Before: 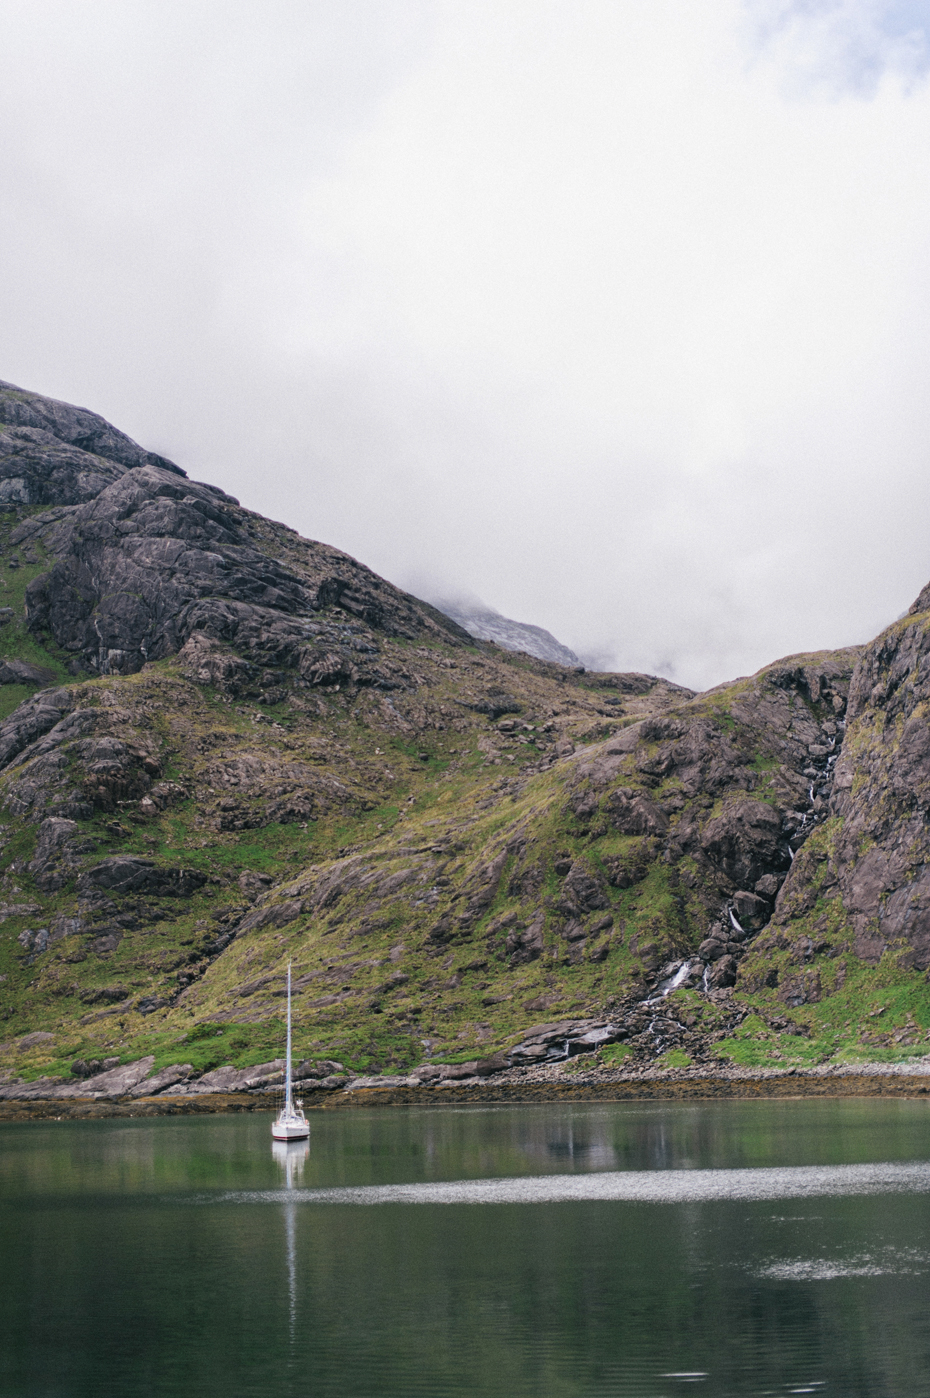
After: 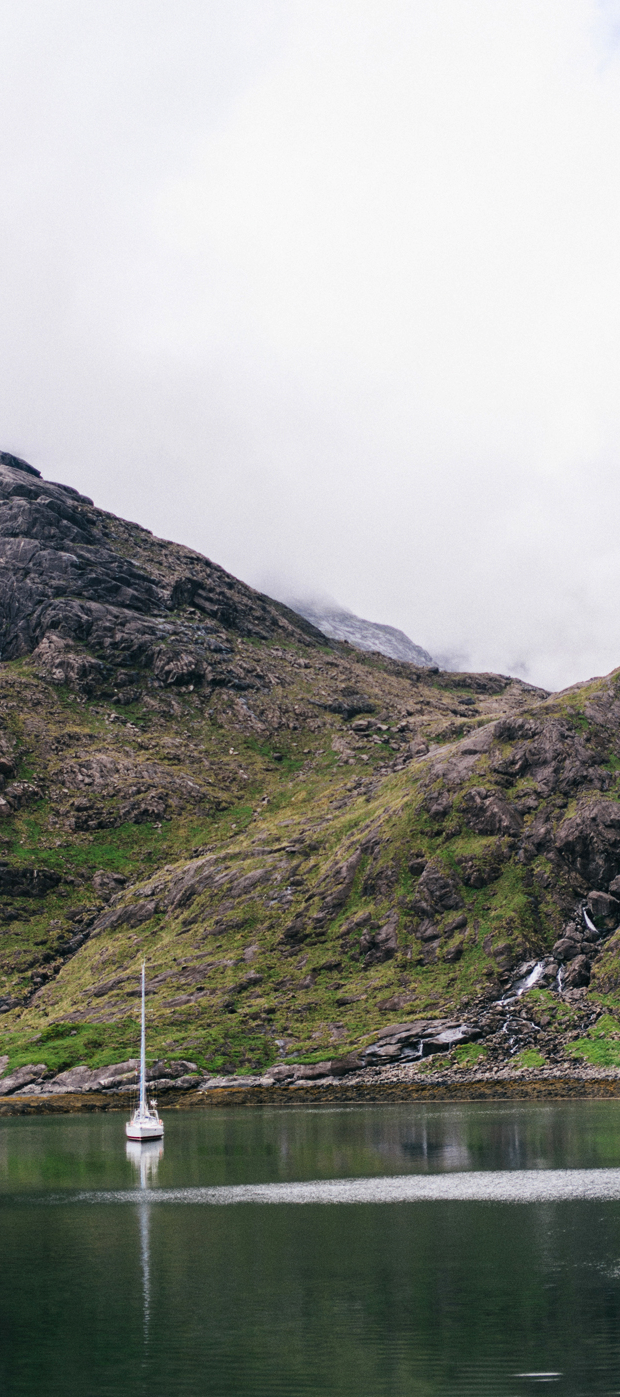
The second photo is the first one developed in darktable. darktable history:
crop and rotate: left 15.754%, right 17.579%
contrast brightness saturation: contrast 0.15, brightness -0.01, saturation 0.1
